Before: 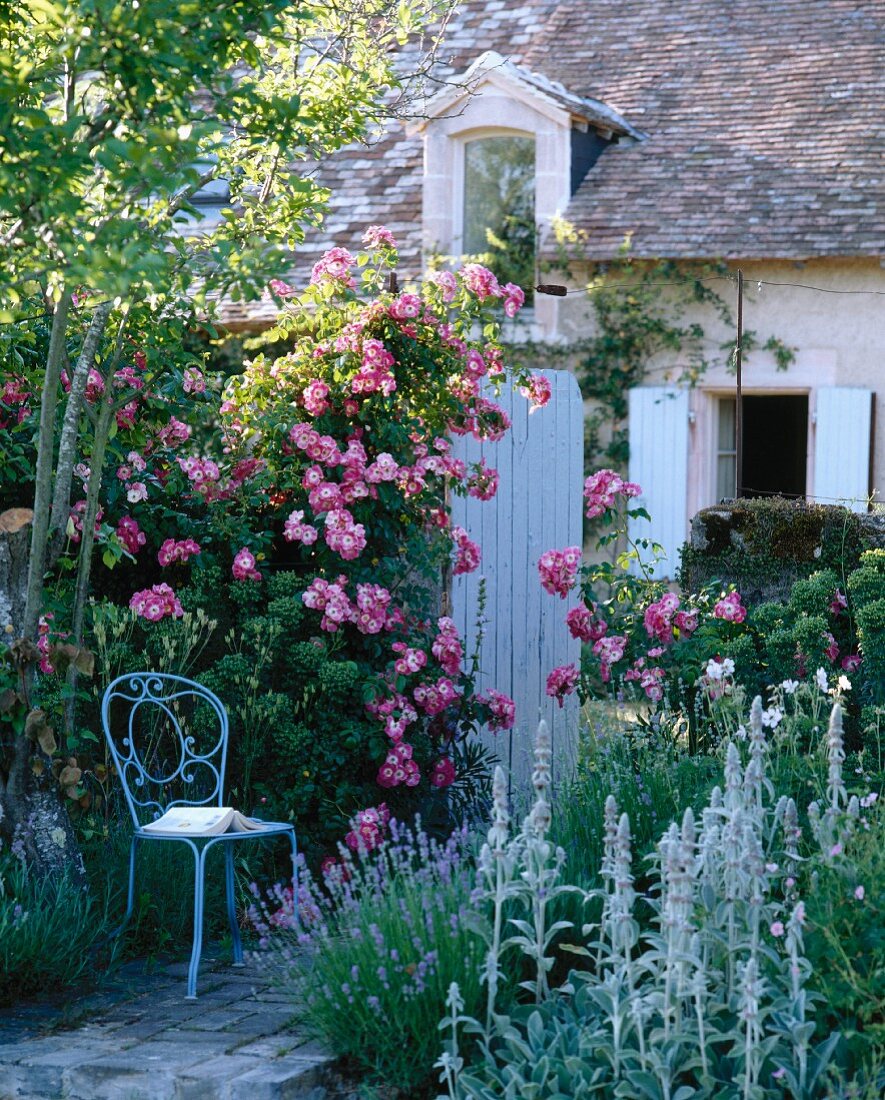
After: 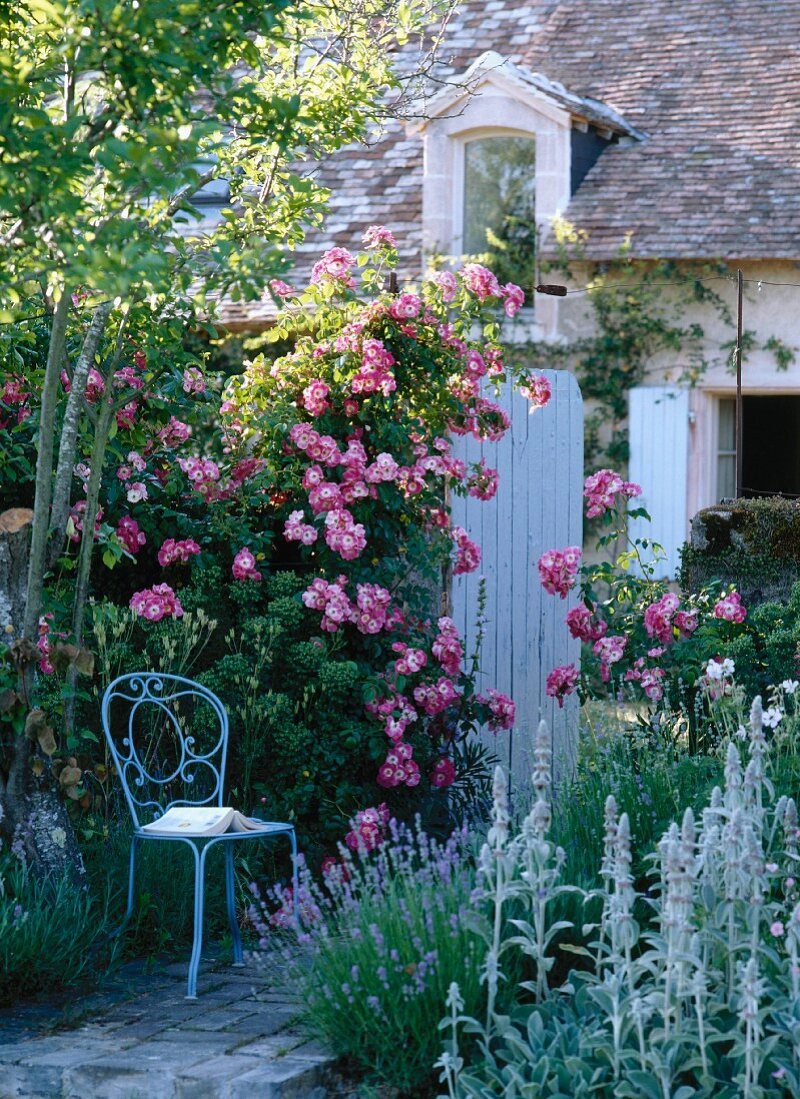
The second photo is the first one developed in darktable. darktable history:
crop: right 9.521%, bottom 0.022%
exposure: exposure -0.01 EV, compensate highlight preservation false
